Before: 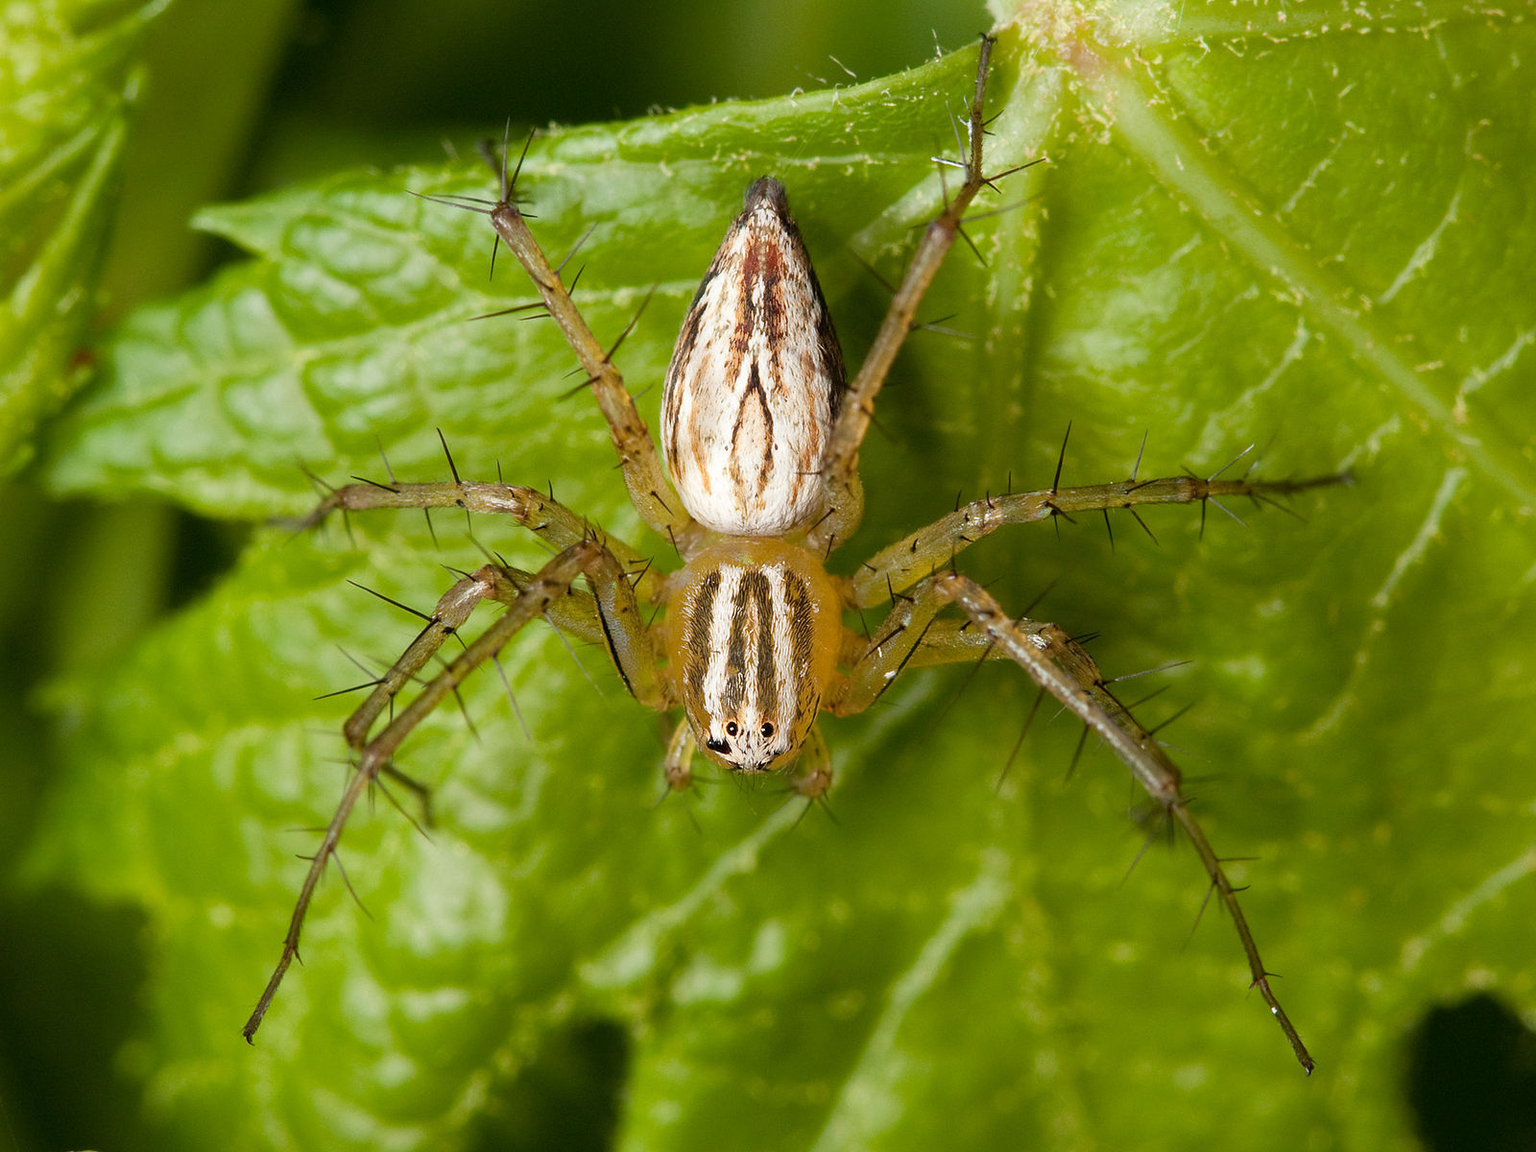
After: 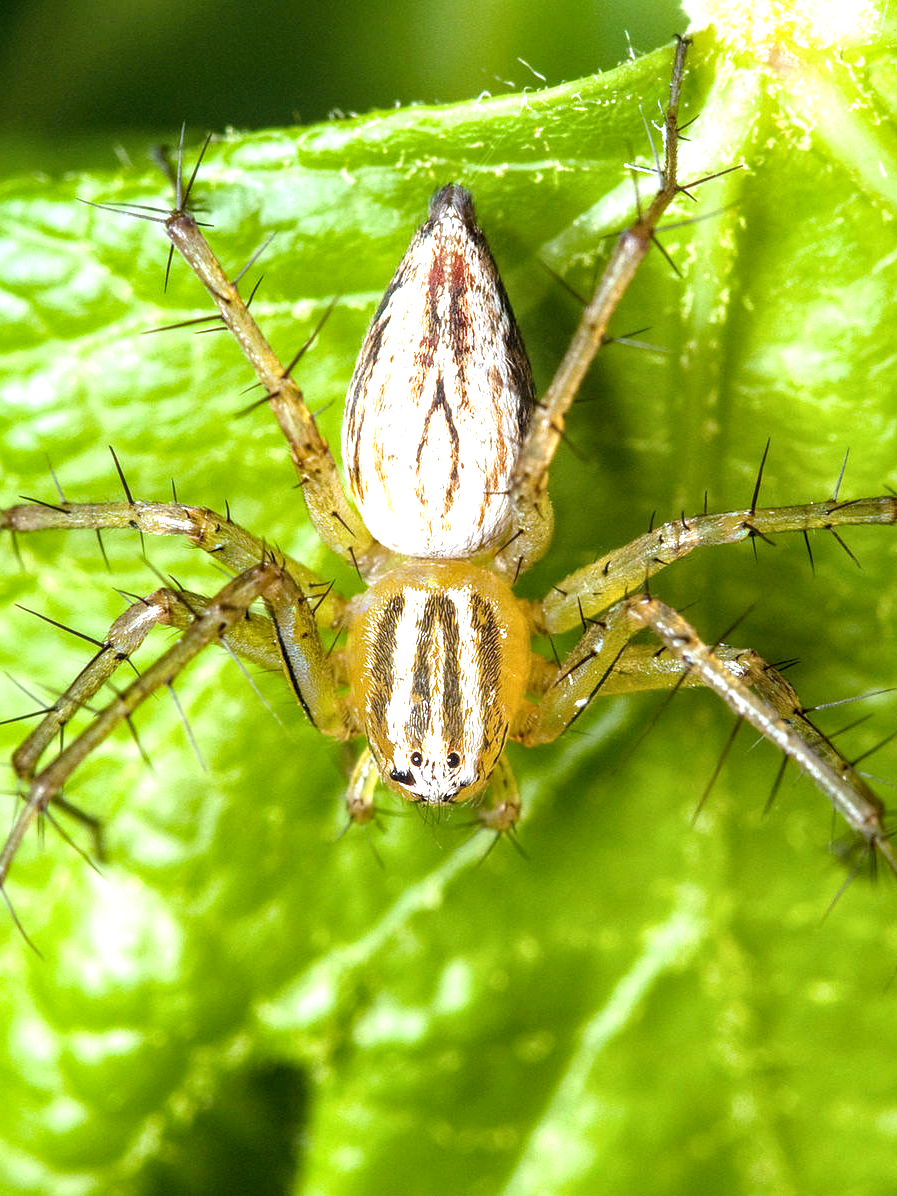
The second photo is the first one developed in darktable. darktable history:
crop: left 21.674%, right 22.086%
white balance: red 0.926, green 1.003, blue 1.133
exposure: exposure 1.137 EV, compensate highlight preservation false
local contrast: detail 130%
